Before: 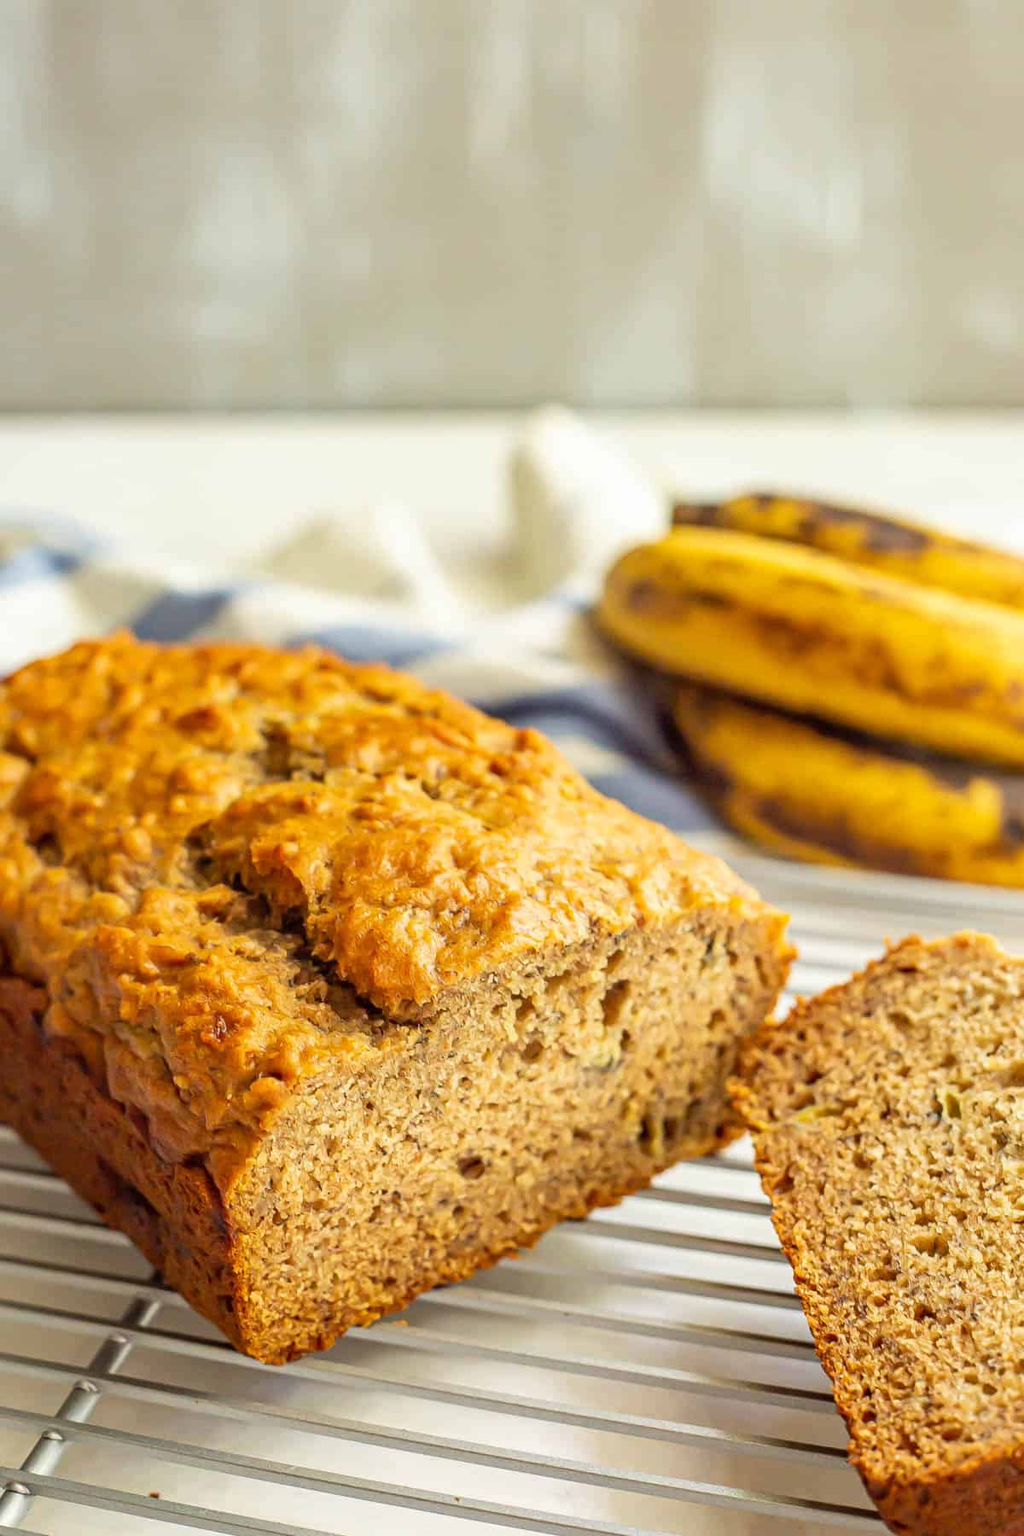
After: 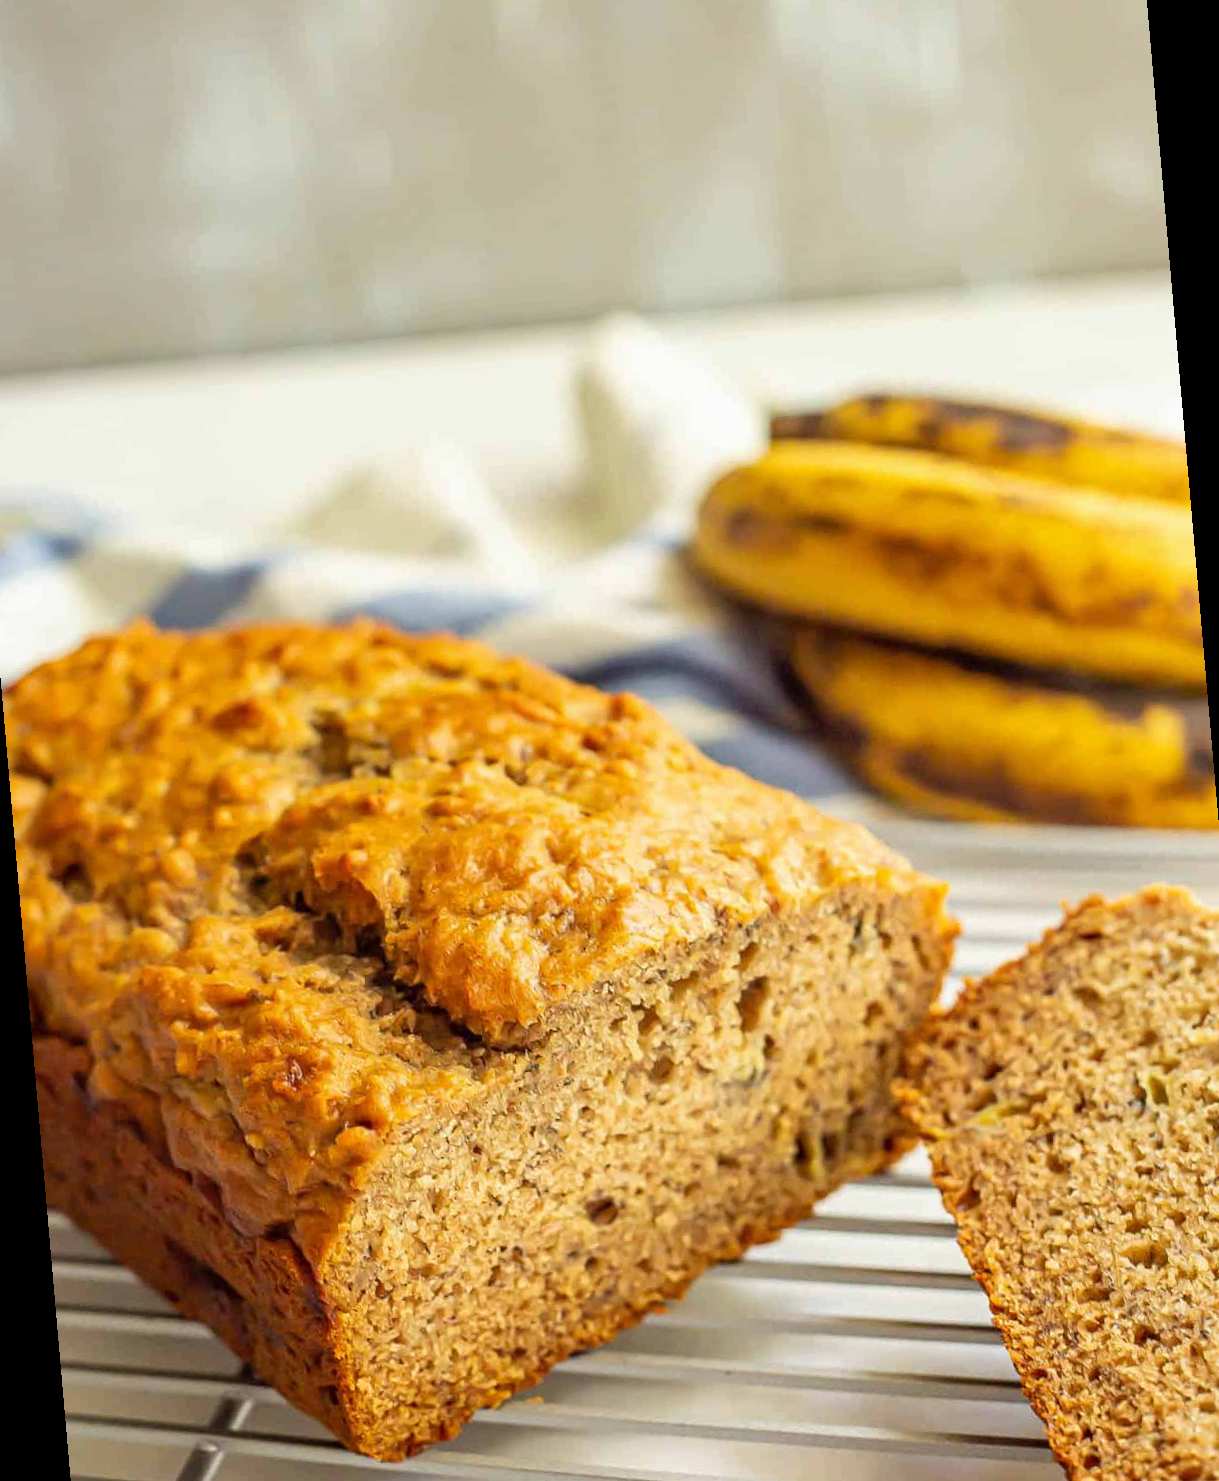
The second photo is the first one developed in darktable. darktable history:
rotate and perspective: rotation -5°, crop left 0.05, crop right 0.952, crop top 0.11, crop bottom 0.89
color balance: on, module defaults
exposure: exposure -0.021 EV, compensate highlight preservation false
